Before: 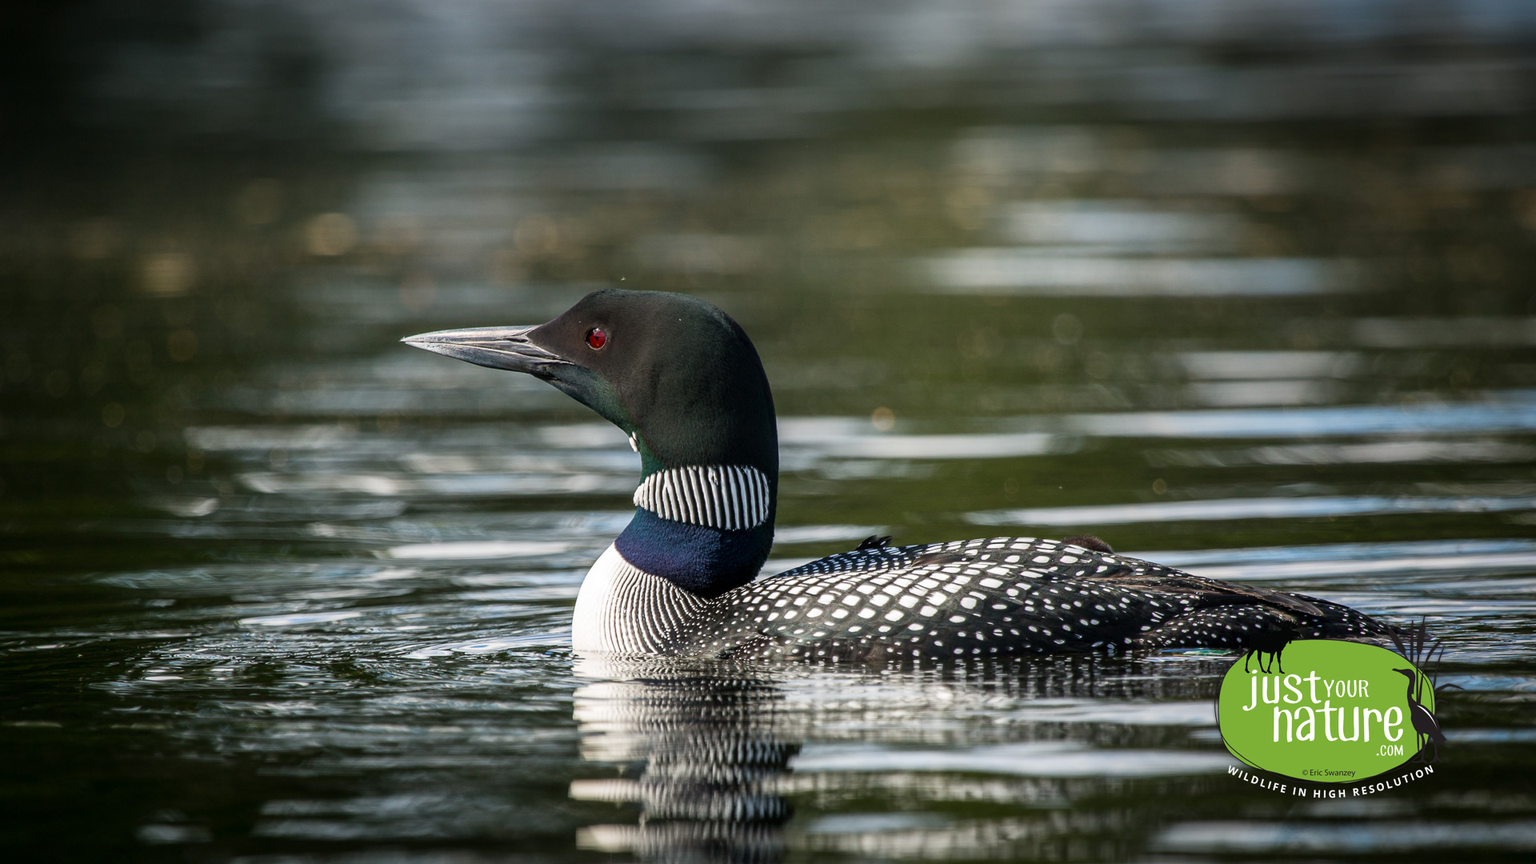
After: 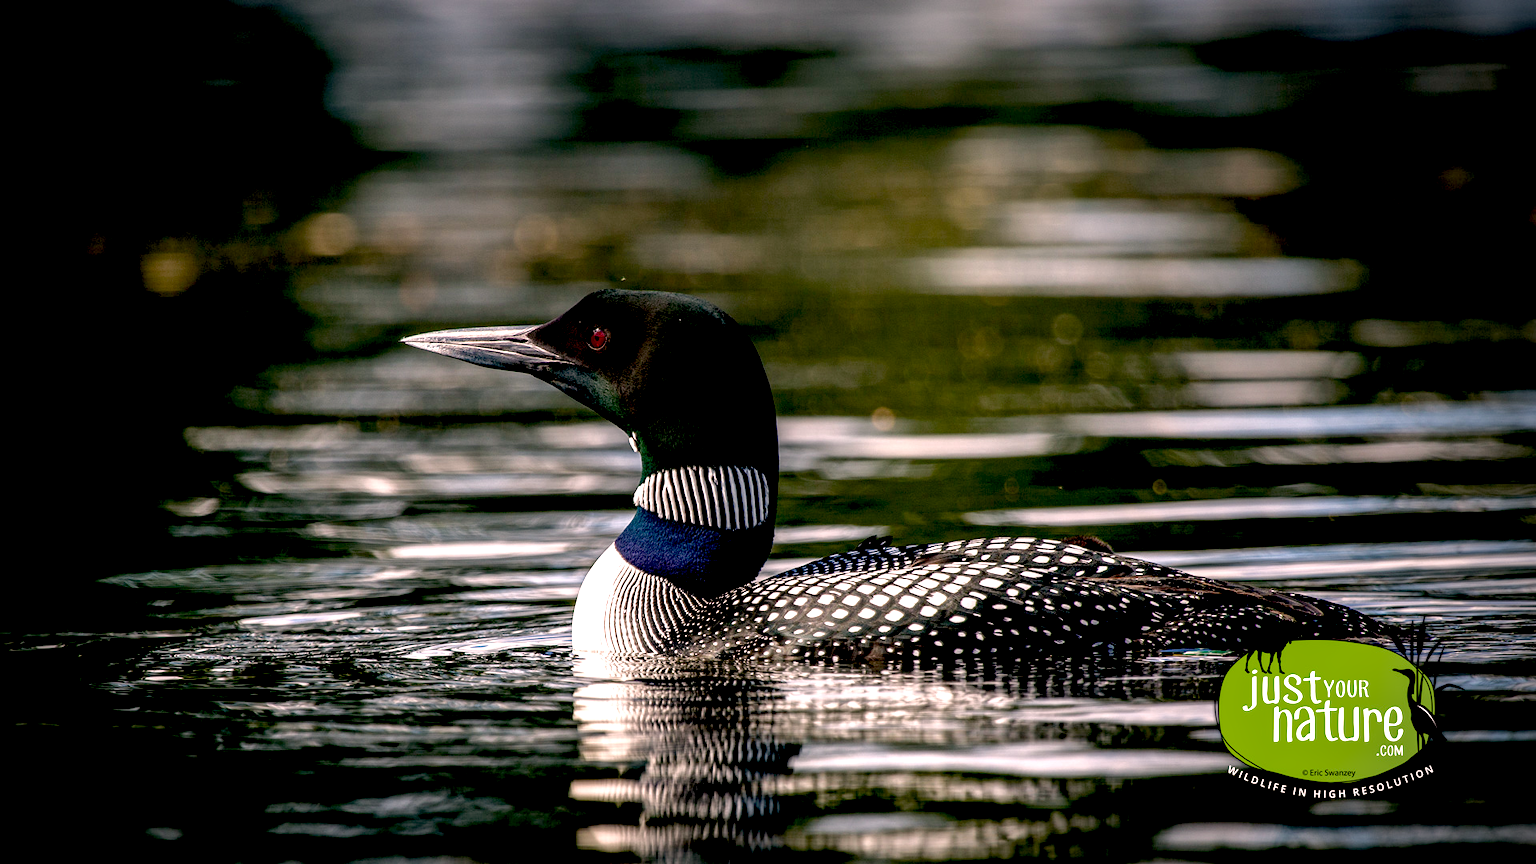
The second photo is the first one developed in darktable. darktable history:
color correction #1: highlights a* 3.84, highlights b* 5.07
tone curve: curves: ch0 [(0, 0) (0.568, 0.517) (0.8, 0.717) (1, 1)]
vignetting: on, module defaults
exposure: black level correction 0.04, exposure 0.5 EV, compensate highlight preservation false
local contrast: highlights 83%, shadows 81%
color correction: highlights a* 12.23, highlights b* 5.41
